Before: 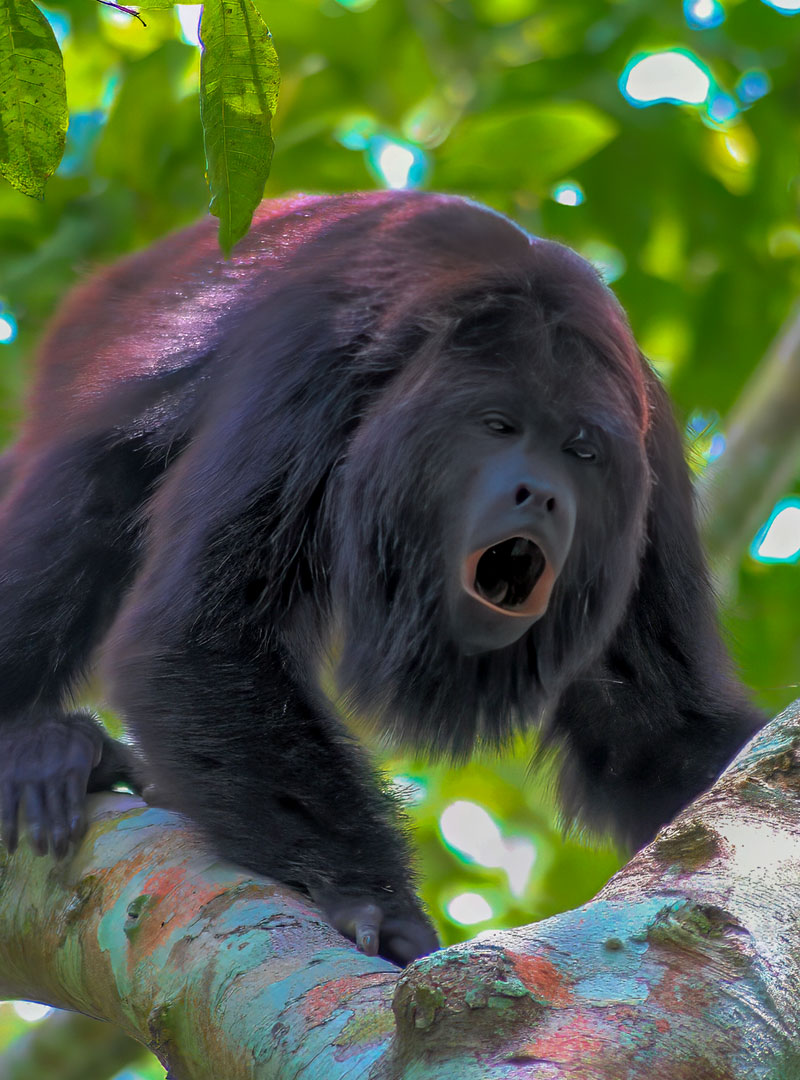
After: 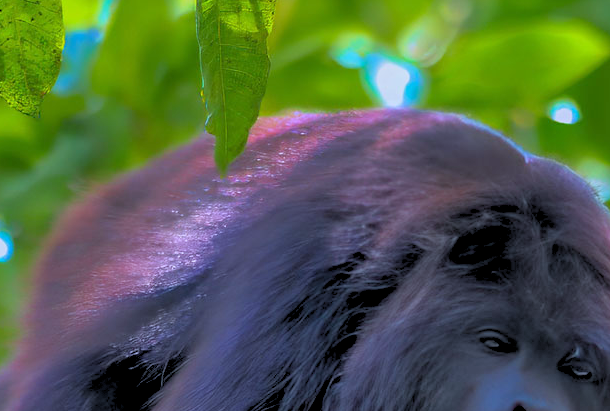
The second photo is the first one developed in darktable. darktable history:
rgb levels: preserve colors sum RGB, levels [[0.038, 0.433, 0.934], [0, 0.5, 1], [0, 0.5, 1]]
crop: left 0.579%, top 7.627%, right 23.167%, bottom 54.275%
white balance: red 0.948, green 1.02, blue 1.176
